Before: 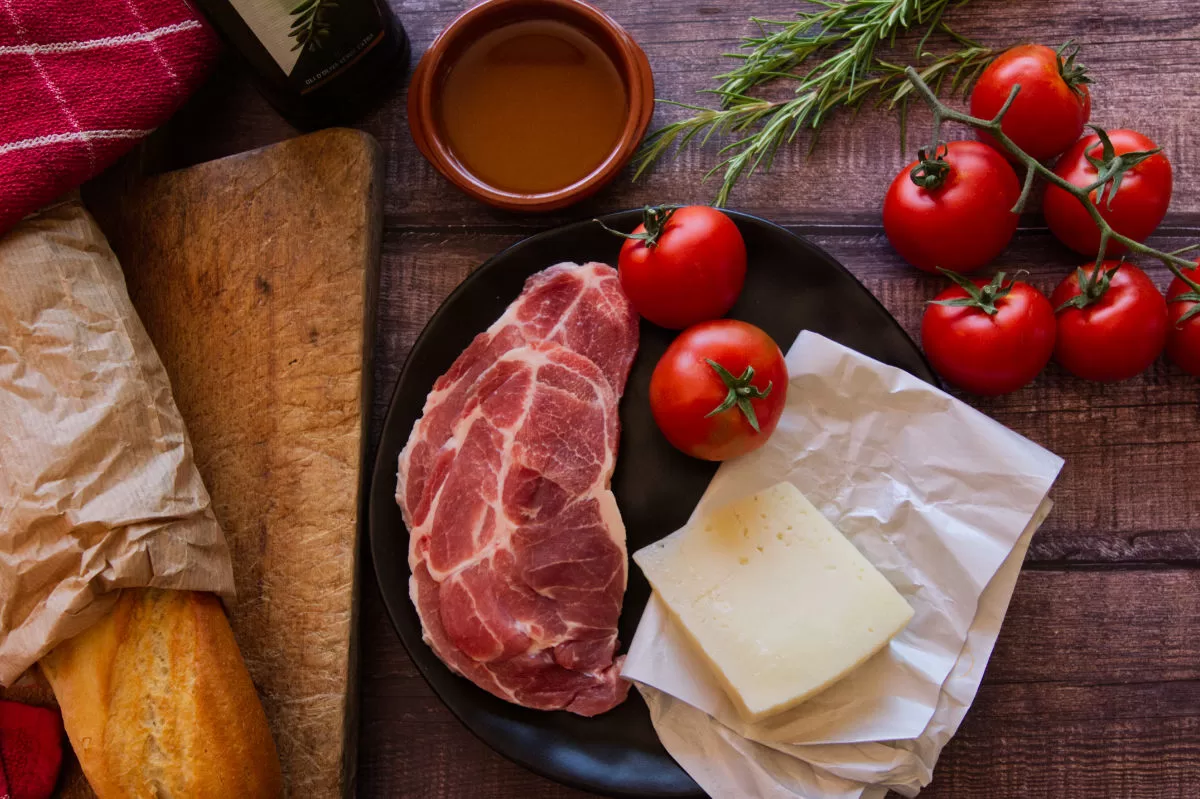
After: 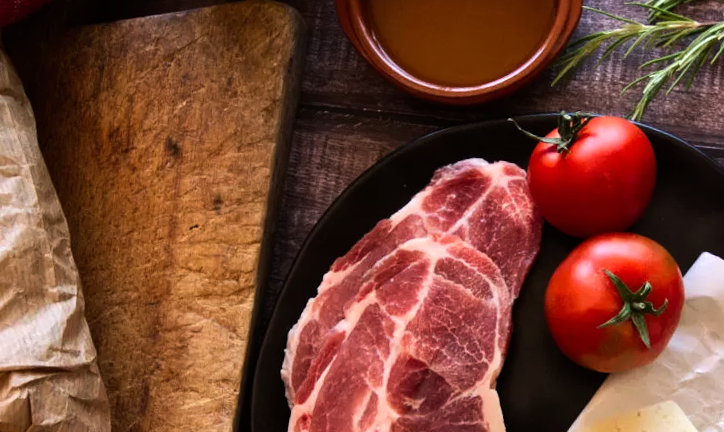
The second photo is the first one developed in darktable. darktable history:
crop and rotate: angle -6.38°, left 2.206%, top 6.642%, right 27.692%, bottom 30.48%
tone equalizer: -8 EV -0.739 EV, -7 EV -0.701 EV, -6 EV -0.601 EV, -5 EV -0.387 EV, -3 EV 0.394 EV, -2 EV 0.6 EV, -1 EV 0.693 EV, +0 EV 0.729 EV, edges refinement/feathering 500, mask exposure compensation -1.57 EV, preserve details no
